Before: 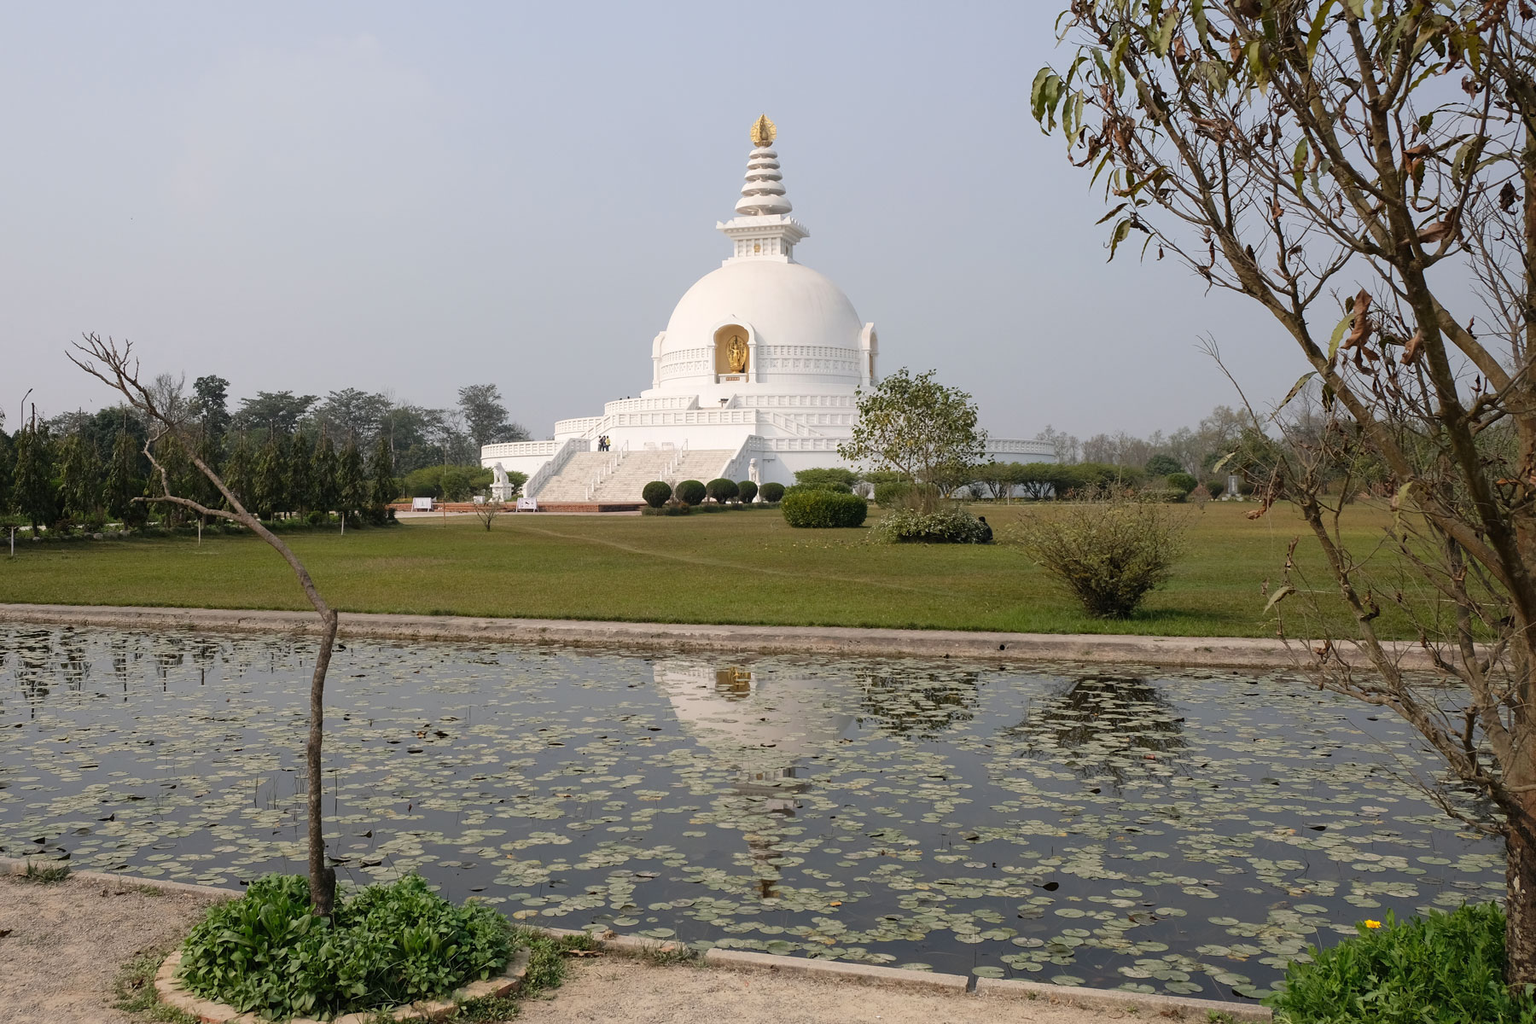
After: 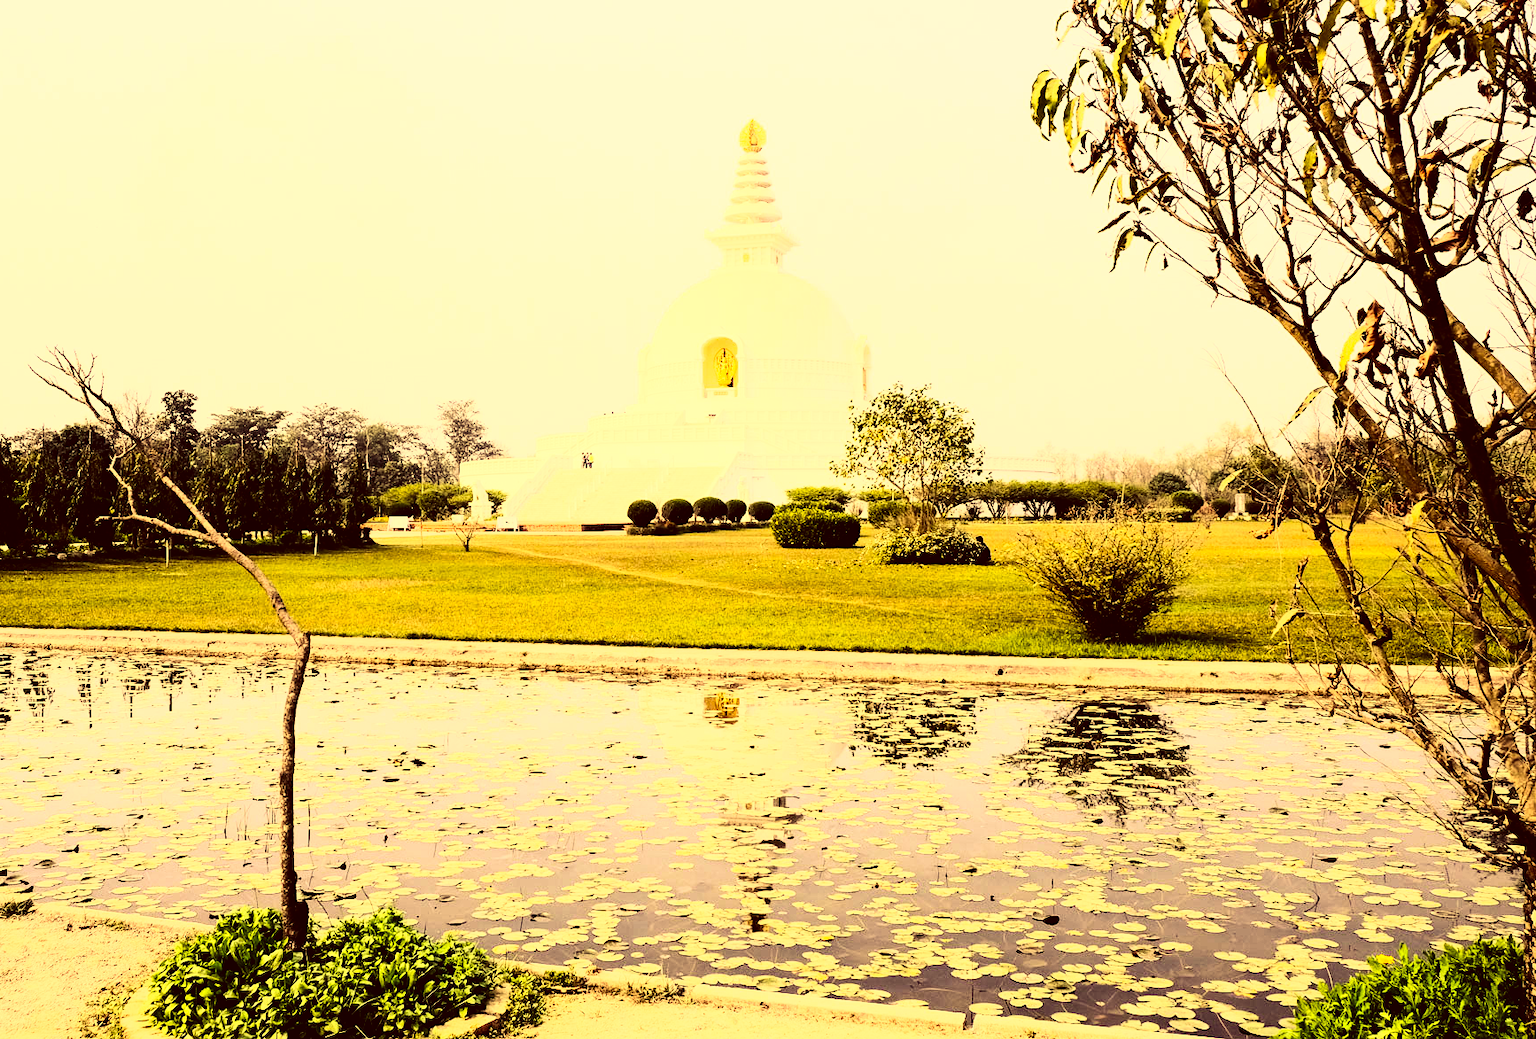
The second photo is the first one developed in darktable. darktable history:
velvia: on, module defaults
tone equalizer: -8 EV -0.417 EV, -7 EV -0.389 EV, -6 EV -0.333 EV, -5 EV -0.222 EV, -3 EV 0.222 EV, -2 EV 0.333 EV, -1 EV 0.389 EV, +0 EV 0.417 EV, edges refinement/feathering 500, mask exposure compensation -1.57 EV, preserve details no
tone curve: curves: ch0 [(0, 0) (0.003, 0.003) (0.011, 0.011) (0.025, 0.024) (0.044, 0.043) (0.069, 0.068) (0.1, 0.097) (0.136, 0.133) (0.177, 0.173) (0.224, 0.219) (0.277, 0.27) (0.335, 0.327) (0.399, 0.39) (0.468, 0.457) (0.543, 0.545) (0.623, 0.625) (0.709, 0.71) (0.801, 0.801) (0.898, 0.898) (1, 1)], preserve colors none
exposure: exposure 0.564 EV, compensate highlight preservation false
contrast brightness saturation: contrast 0.2, brightness -0.11, saturation 0.1
crop and rotate: left 2.536%, right 1.107%, bottom 2.246%
color correction: highlights a* 10.12, highlights b* 39.04, shadows a* 14.62, shadows b* 3.37
rgb curve: curves: ch0 [(0, 0) (0.21, 0.15) (0.24, 0.21) (0.5, 0.75) (0.75, 0.96) (0.89, 0.99) (1, 1)]; ch1 [(0, 0.02) (0.21, 0.13) (0.25, 0.2) (0.5, 0.67) (0.75, 0.9) (0.89, 0.97) (1, 1)]; ch2 [(0, 0.02) (0.21, 0.13) (0.25, 0.2) (0.5, 0.67) (0.75, 0.9) (0.89, 0.97) (1, 1)], compensate middle gray true
